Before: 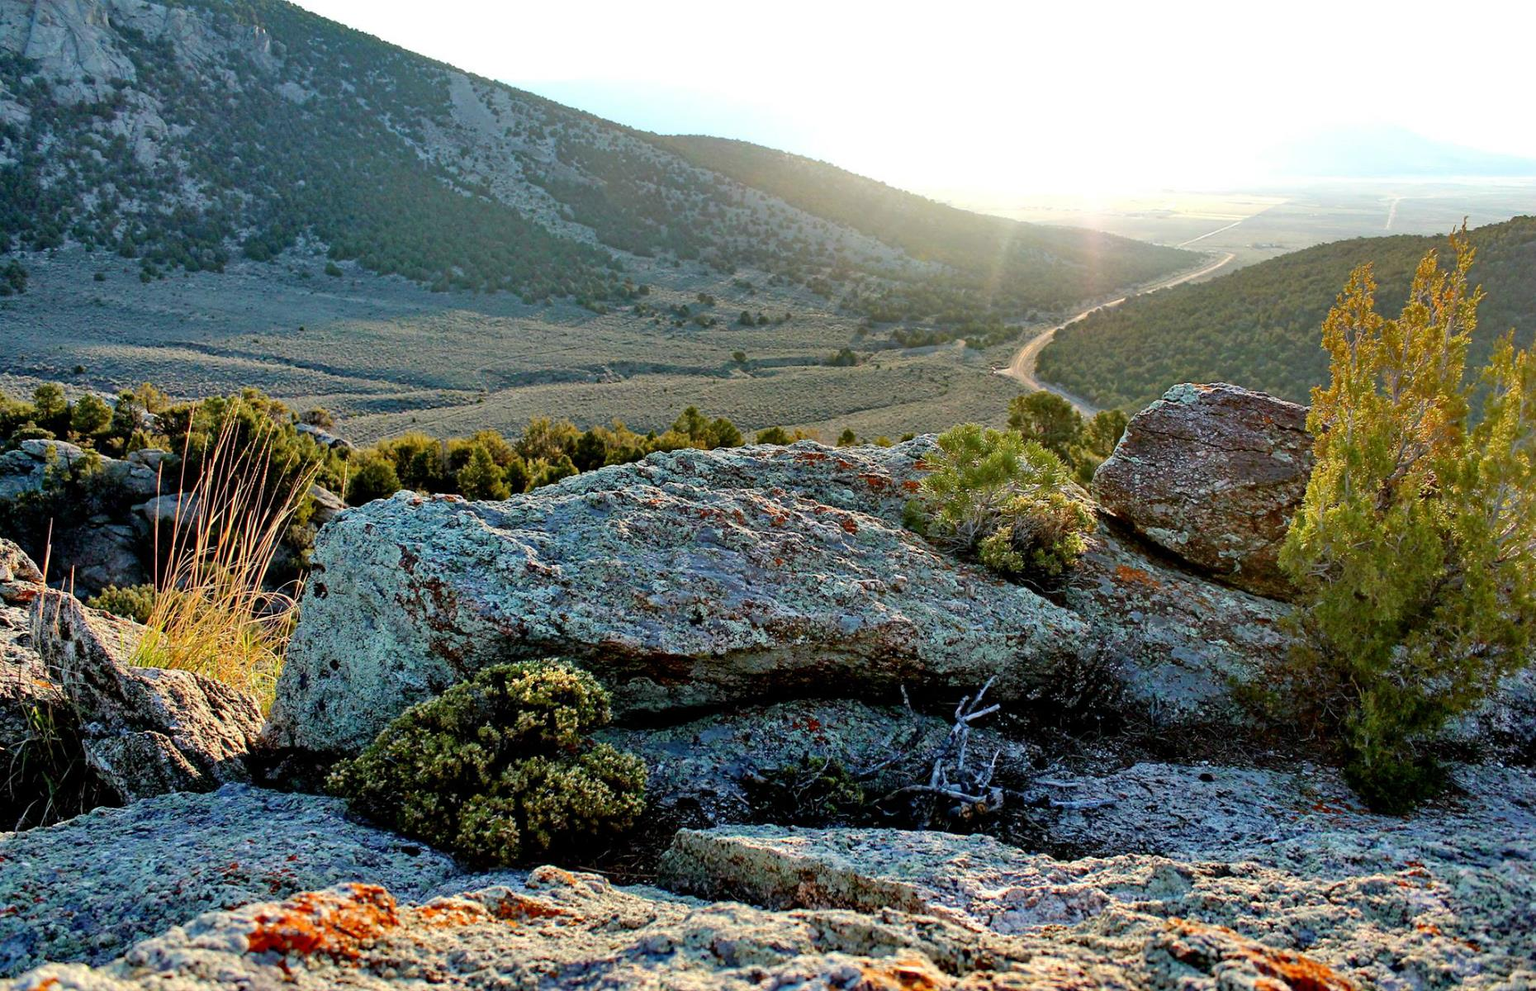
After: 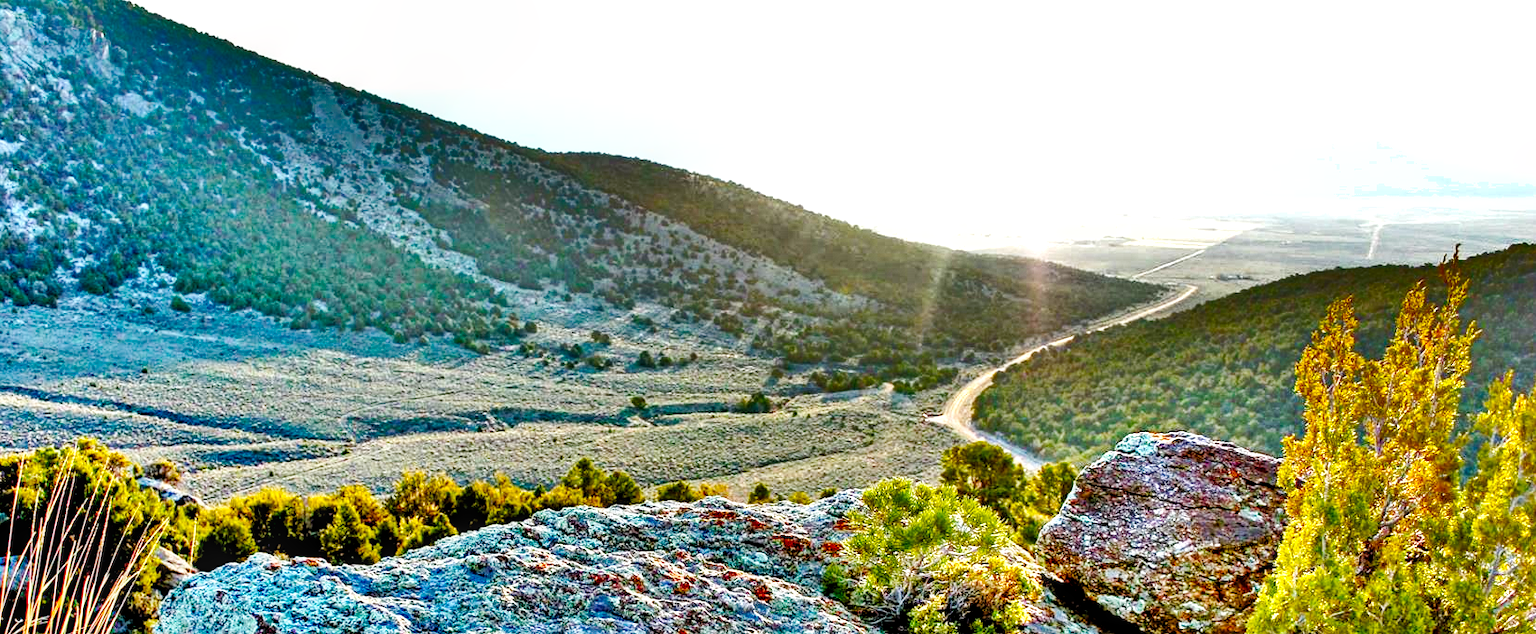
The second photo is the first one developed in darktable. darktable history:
tone equalizer: -7 EV 0.165 EV, -6 EV 0.568 EV, -5 EV 1.16 EV, -4 EV 1.31 EV, -3 EV 1.15 EV, -2 EV 0.6 EV, -1 EV 0.166 EV
local contrast: detail 130%
shadows and highlights: shadows 20.79, highlights -82.58, soften with gaussian
contrast equalizer: y [[0.6 ×6], [0.55 ×6], [0 ×6], [0 ×6], [0 ×6]]
crop and rotate: left 11.326%, bottom 43.242%
color balance rgb: perceptual saturation grading › global saturation 25.778%, global vibrance 14.476%
base curve: curves: ch0 [(0, 0) (0.032, 0.025) (0.121, 0.166) (0.206, 0.329) (0.605, 0.79) (1, 1)], preserve colors none
